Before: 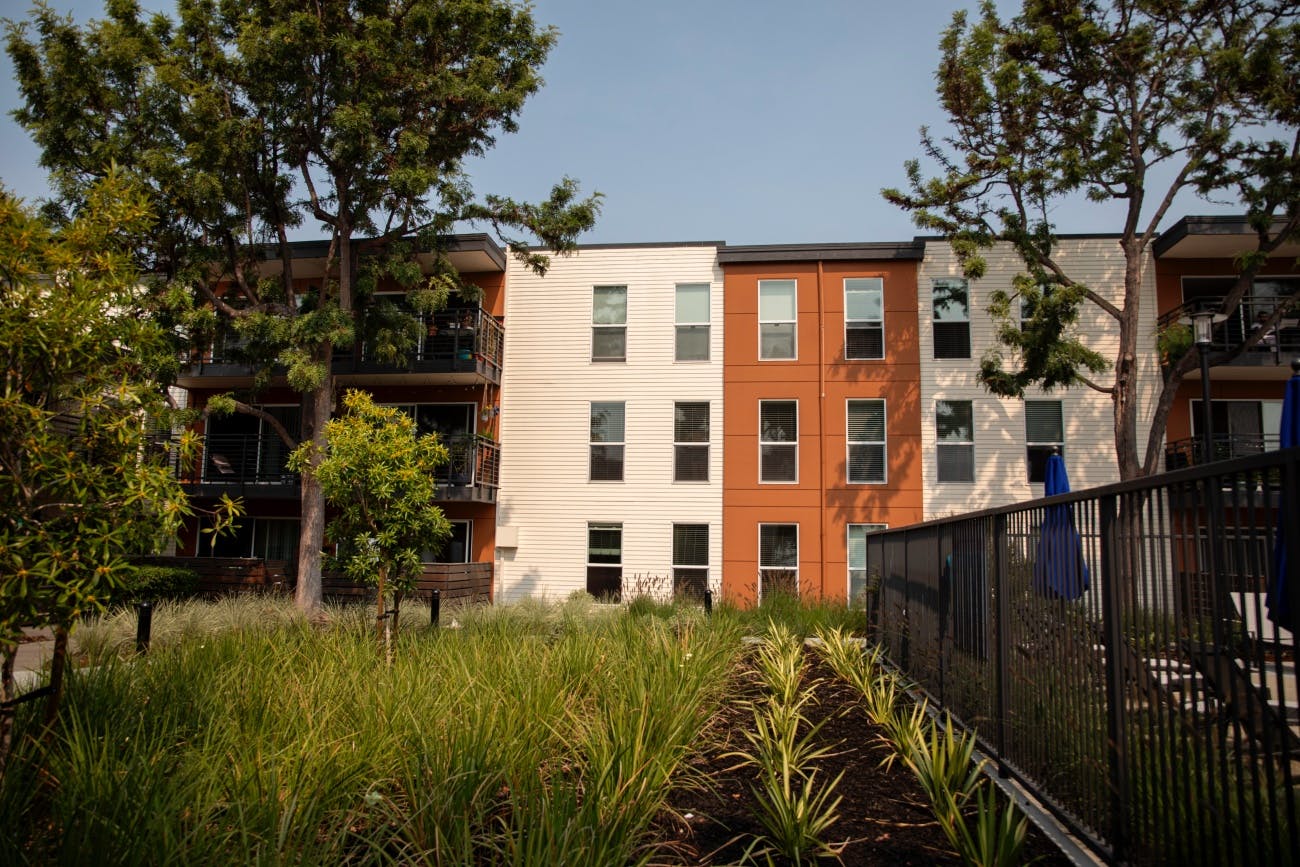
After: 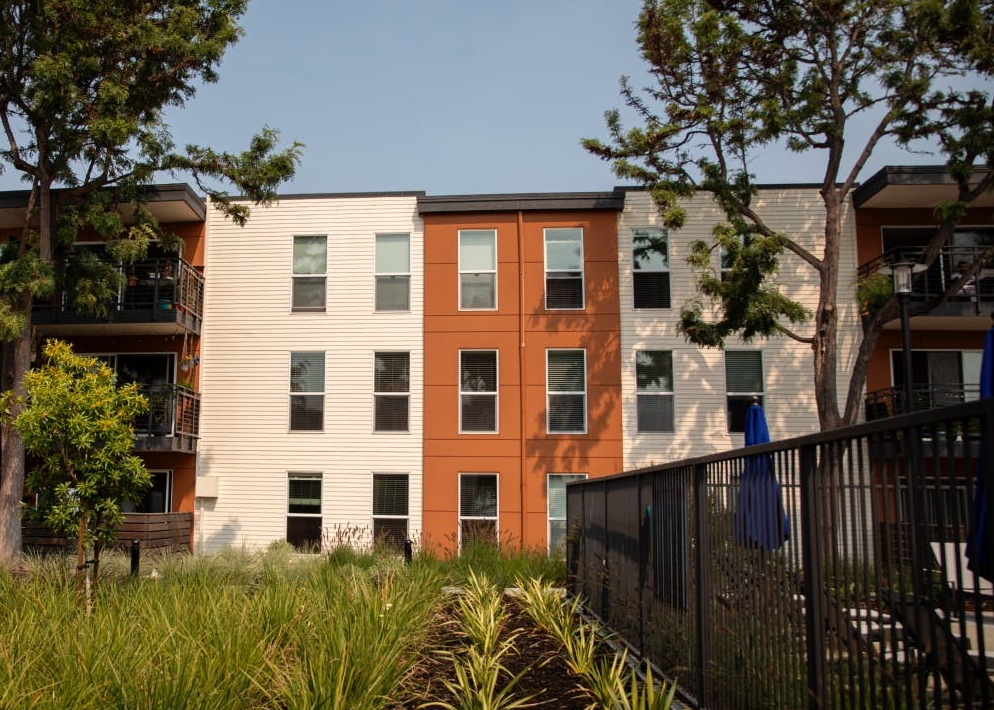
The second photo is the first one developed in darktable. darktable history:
white balance: red 1, blue 1
crop: left 23.095%, top 5.827%, bottom 11.854%
